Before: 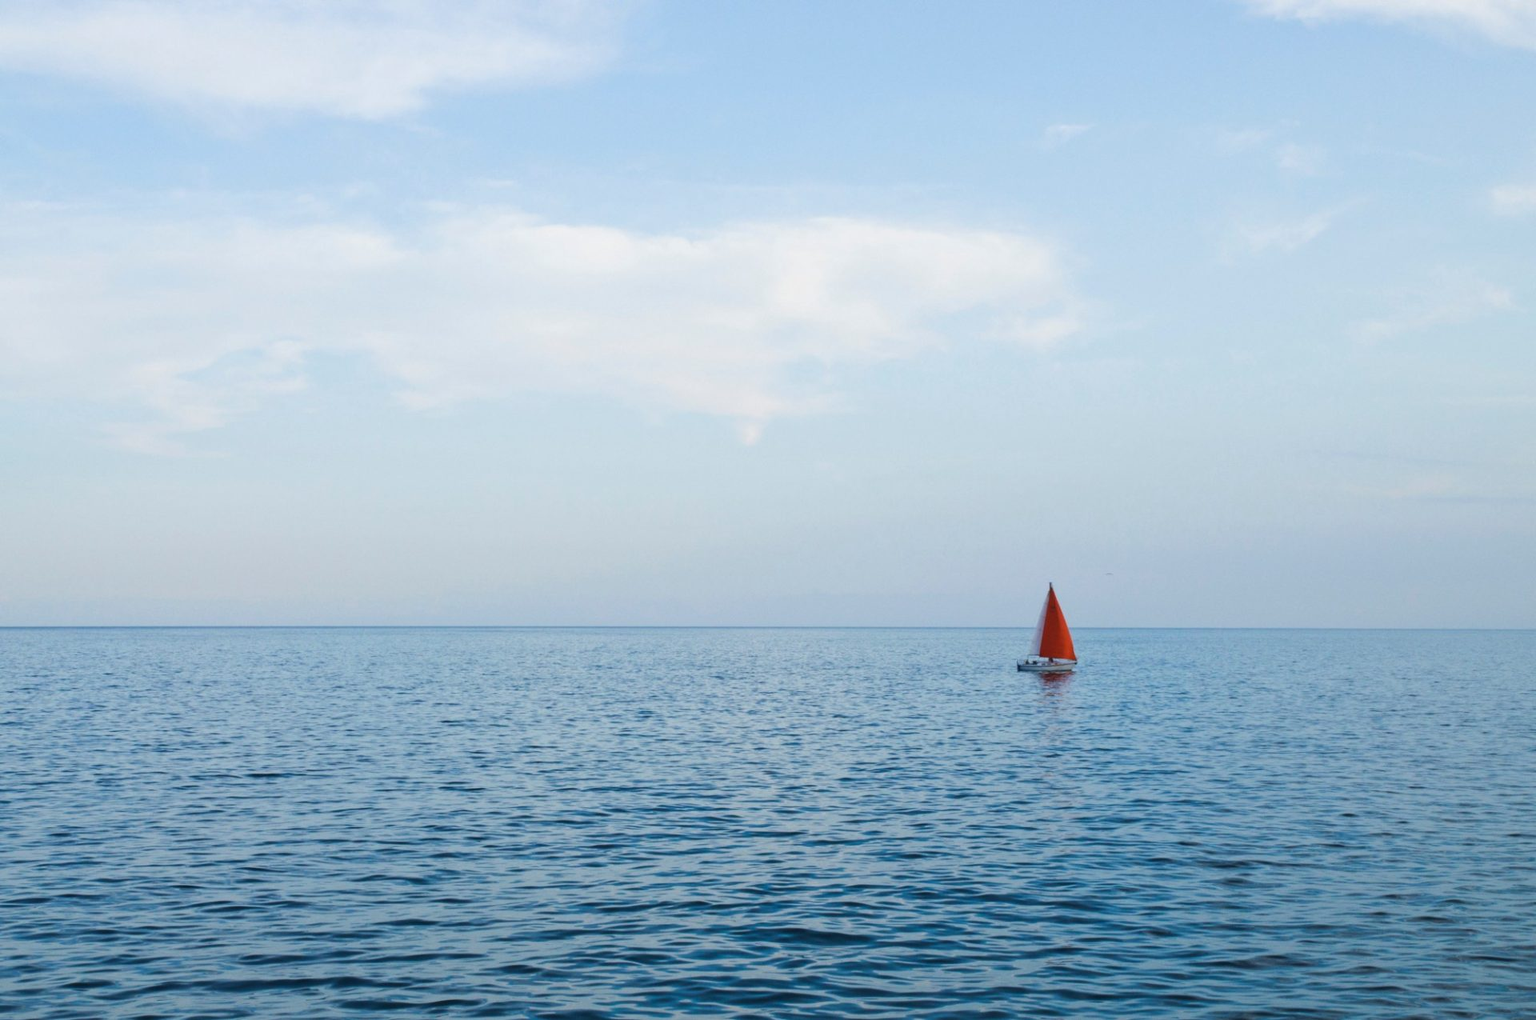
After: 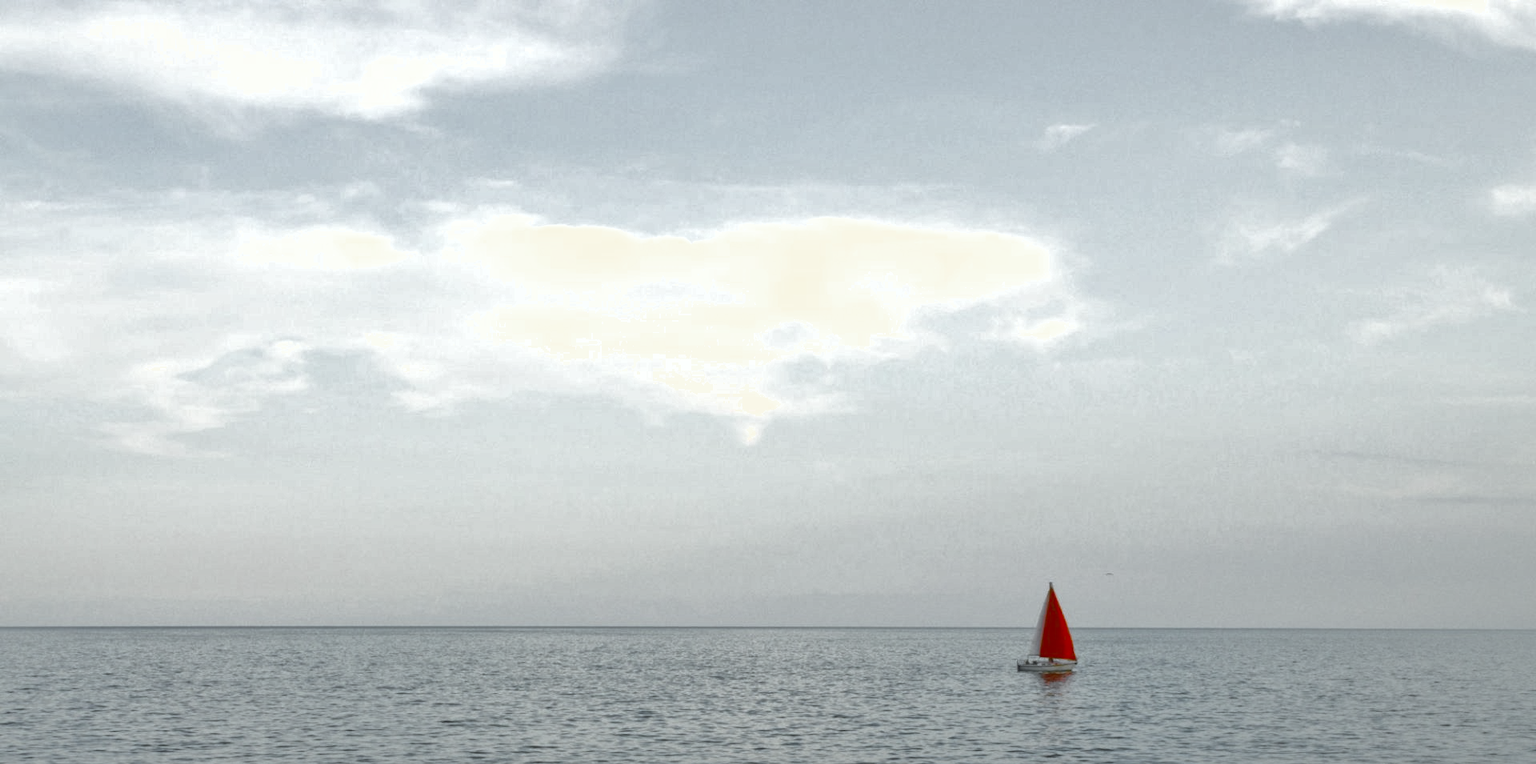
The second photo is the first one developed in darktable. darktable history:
tone equalizer: -8 EV -0.389 EV, -7 EV -0.373 EV, -6 EV -0.368 EV, -5 EV -0.237 EV, -3 EV 0.219 EV, -2 EV 0.349 EV, -1 EV 0.404 EV, +0 EV 0.393 EV, edges refinement/feathering 500, mask exposure compensation -1.57 EV, preserve details no
crop: bottom 24.985%
shadows and highlights: shadows 61.18, highlights -59.69
color zones: curves: ch0 [(0.004, 0.388) (0.125, 0.392) (0.25, 0.404) (0.375, 0.5) (0.5, 0.5) (0.625, 0.5) (0.75, 0.5) (0.875, 0.5)]; ch1 [(0, 0.5) (0.125, 0.5) (0.25, 0.5) (0.375, 0.124) (0.524, 0.124) (0.645, 0.128) (0.789, 0.132) (0.914, 0.096) (0.998, 0.068)]
color correction: highlights a* -1.66, highlights b* 10.01, shadows a* 0.845, shadows b* 19.97
color balance rgb: shadows lift › chroma 0.949%, shadows lift › hue 111.95°, perceptual saturation grading › global saturation 29.639%, global vibrance 5.999%
